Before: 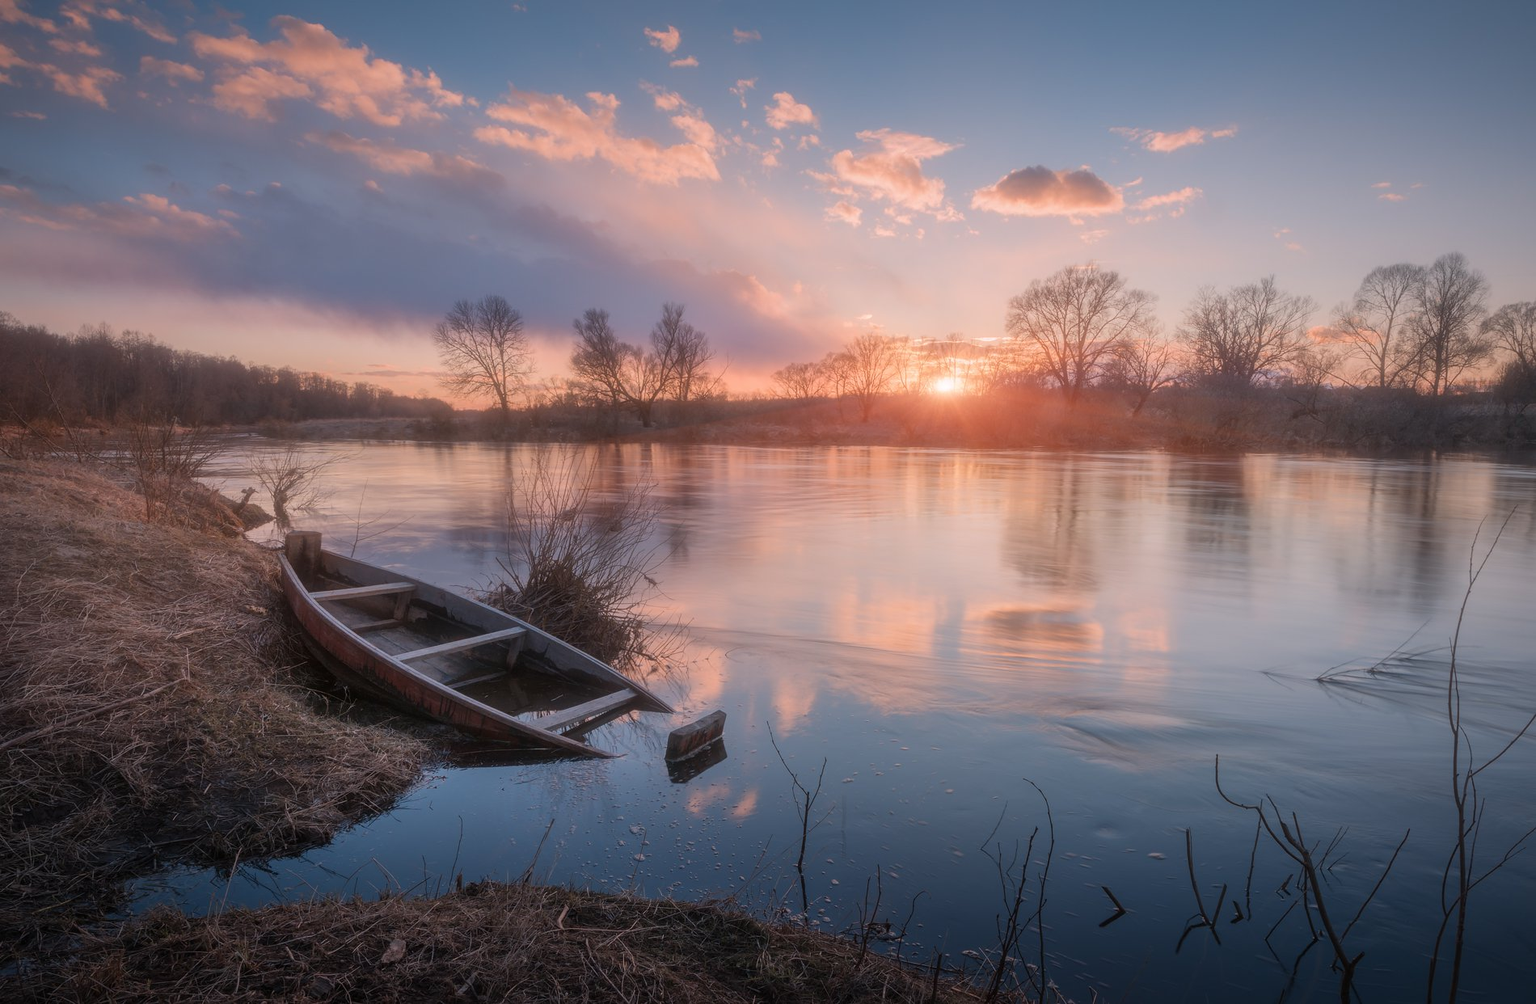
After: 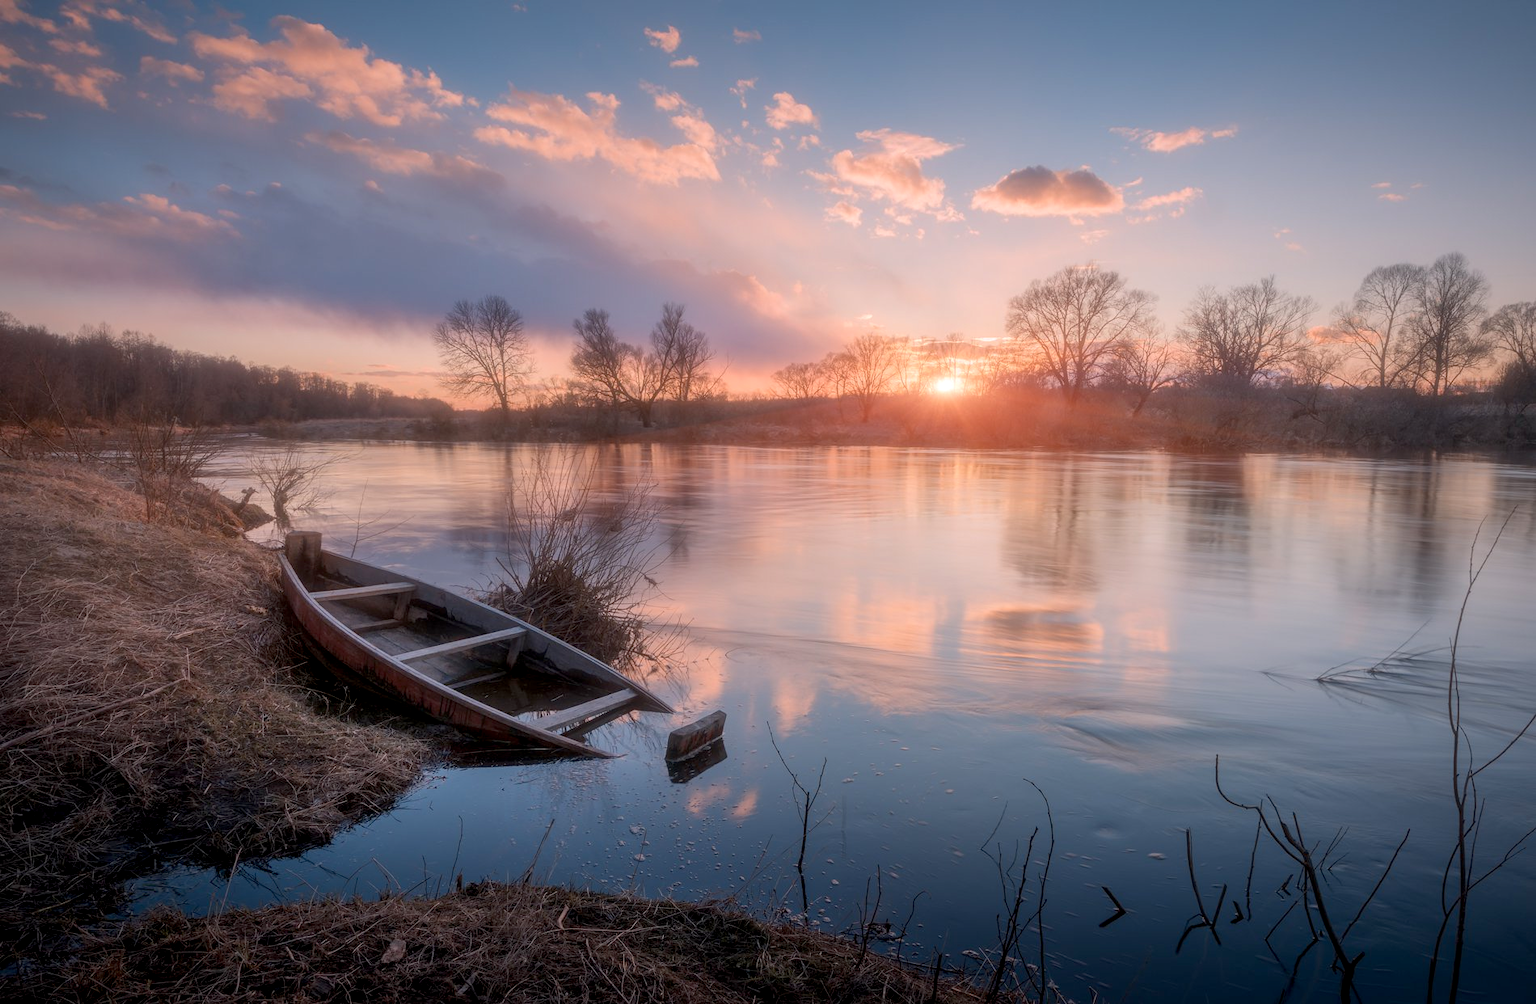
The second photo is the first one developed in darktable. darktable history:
exposure: black level correction 0.007, exposure 0.159 EV, compensate exposure bias true, compensate highlight preservation false
